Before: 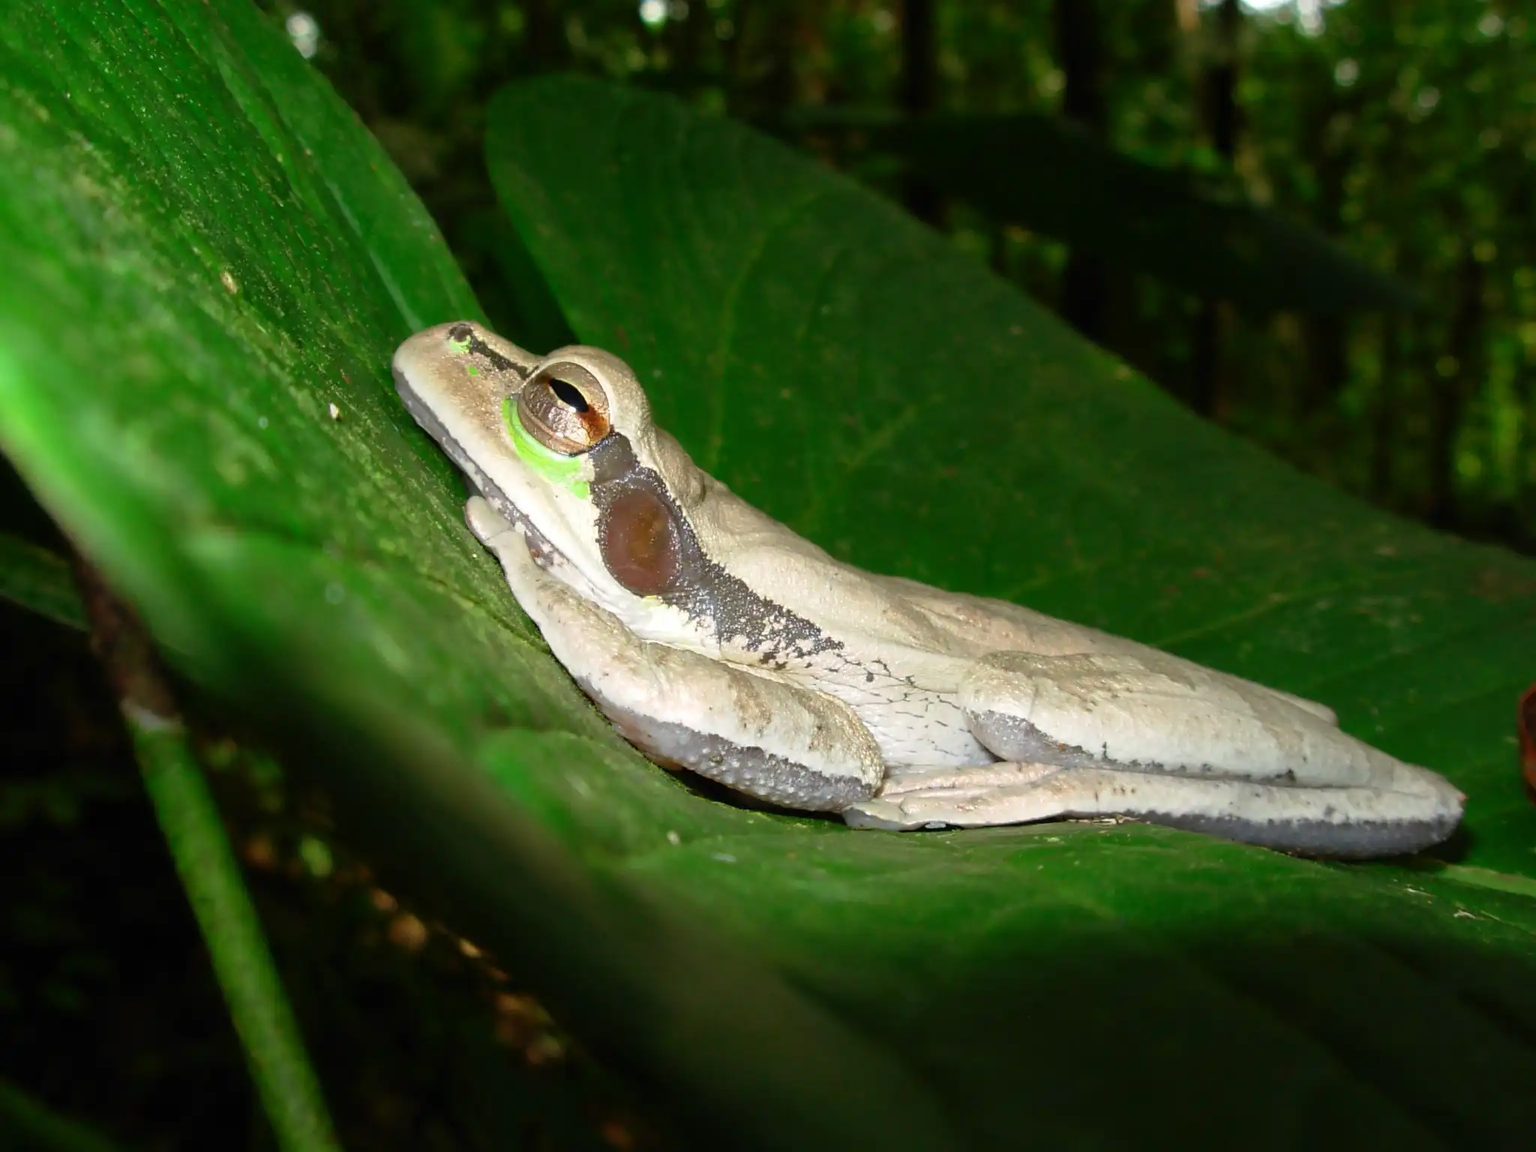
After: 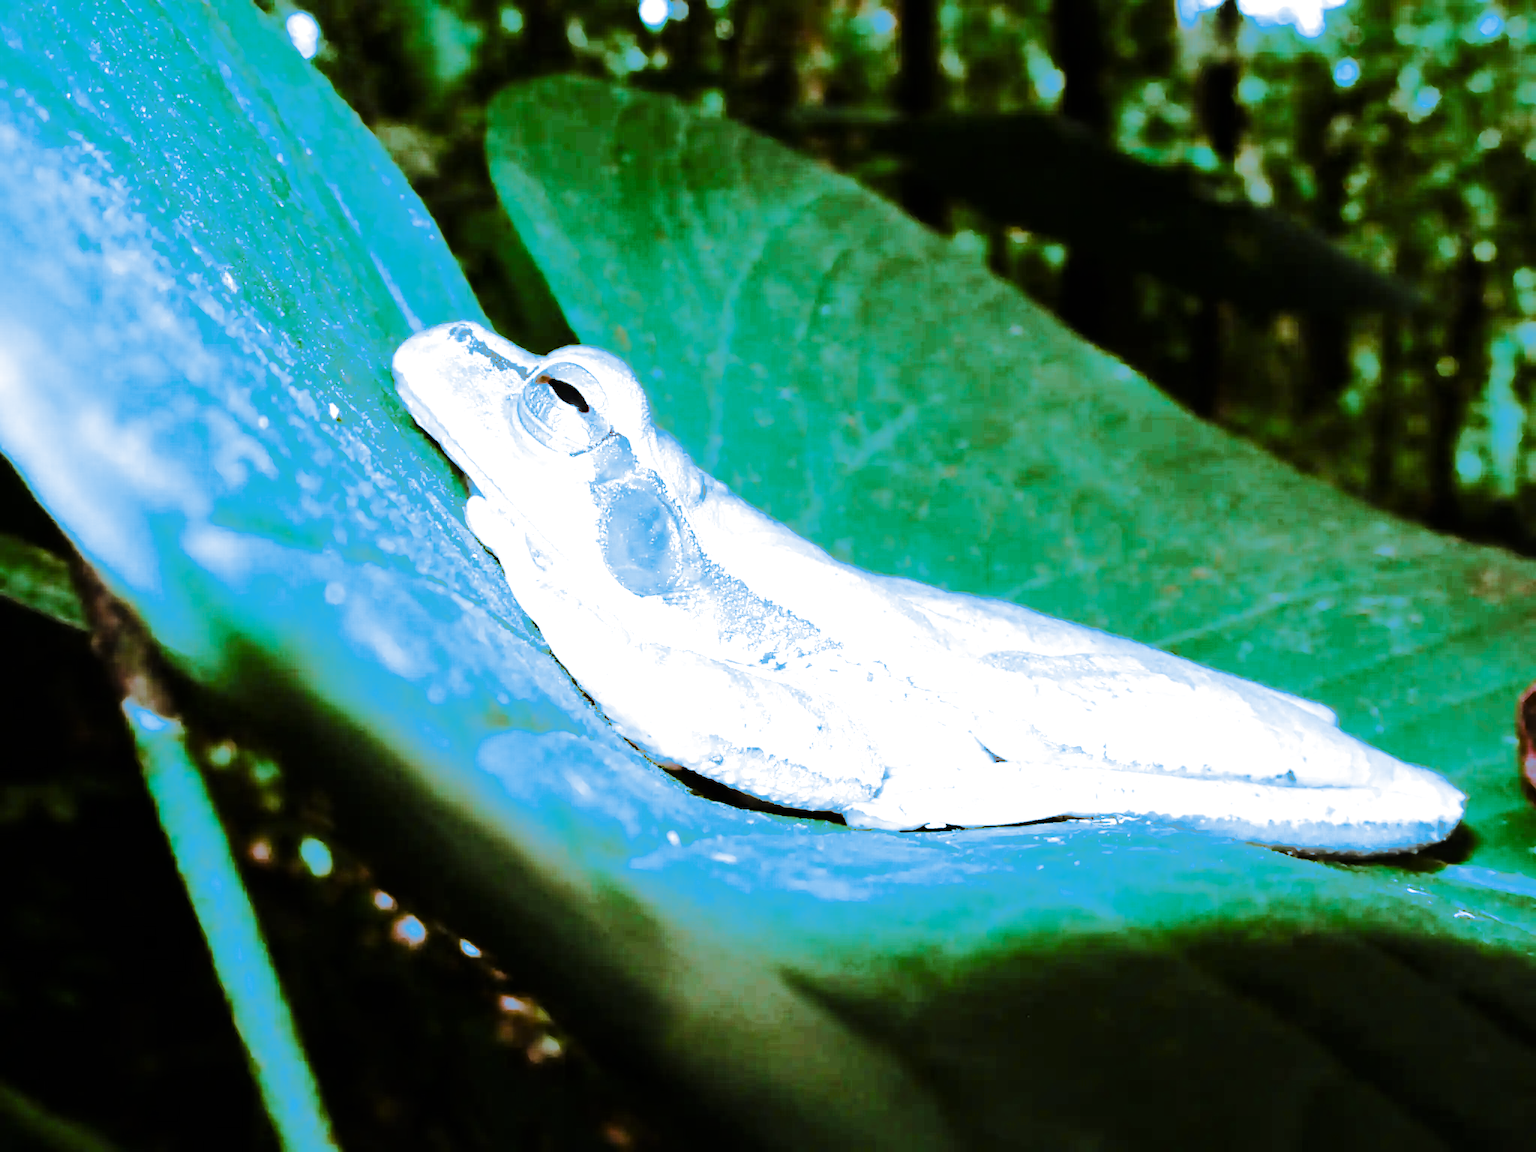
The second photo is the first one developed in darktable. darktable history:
tone curve: curves: ch0 [(0, 0) (0.086, 0.006) (0.148, 0.021) (0.245, 0.105) (0.374, 0.401) (0.444, 0.631) (0.778, 0.915) (1, 1)], color space Lab, linked channels, preserve colors none
split-toning: shadows › hue 220°, shadows › saturation 0.64, highlights › hue 220°, highlights › saturation 0.64, balance 0, compress 5.22%
color balance: output saturation 110%
exposure: black level correction 0, exposure 1.975 EV, compensate exposure bias true, compensate highlight preservation false
